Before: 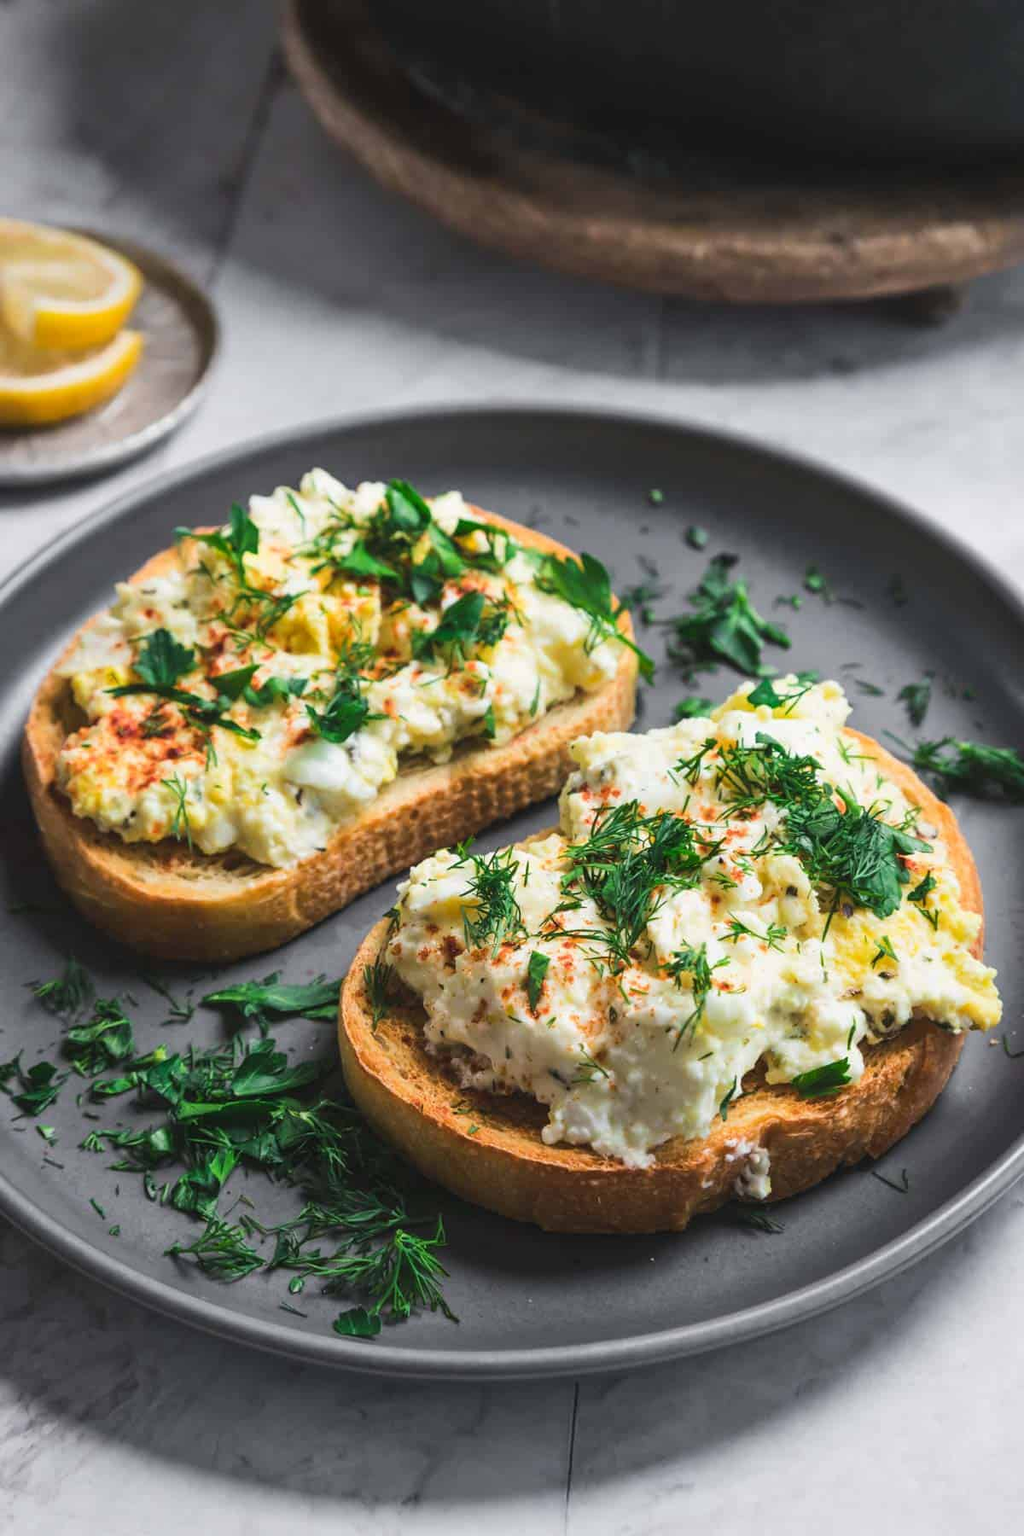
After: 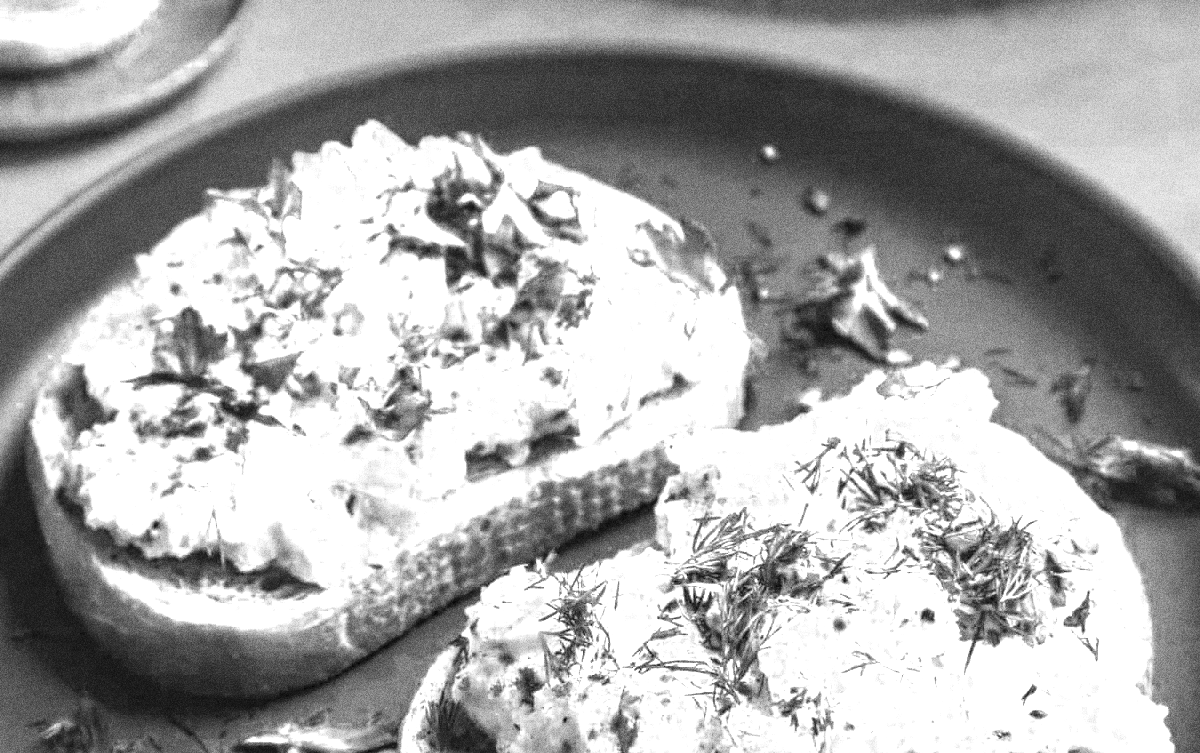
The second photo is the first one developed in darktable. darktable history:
local contrast: detail 130%
white balance: emerald 1
crop and rotate: top 23.84%, bottom 34.294%
color zones: curves: ch0 [(0, 0.554) (0.146, 0.662) (0.293, 0.86) (0.503, 0.774) (0.637, 0.106) (0.74, 0.072) (0.866, 0.488) (0.998, 0.569)]; ch1 [(0, 0) (0.143, 0) (0.286, 0) (0.429, 0) (0.571, 0) (0.714, 0) (0.857, 0)]
rgb curve: curves: ch0 [(0, 0) (0.053, 0.068) (0.122, 0.128) (1, 1)]
grain: coarseness 14.49 ISO, strength 48.04%, mid-tones bias 35%
